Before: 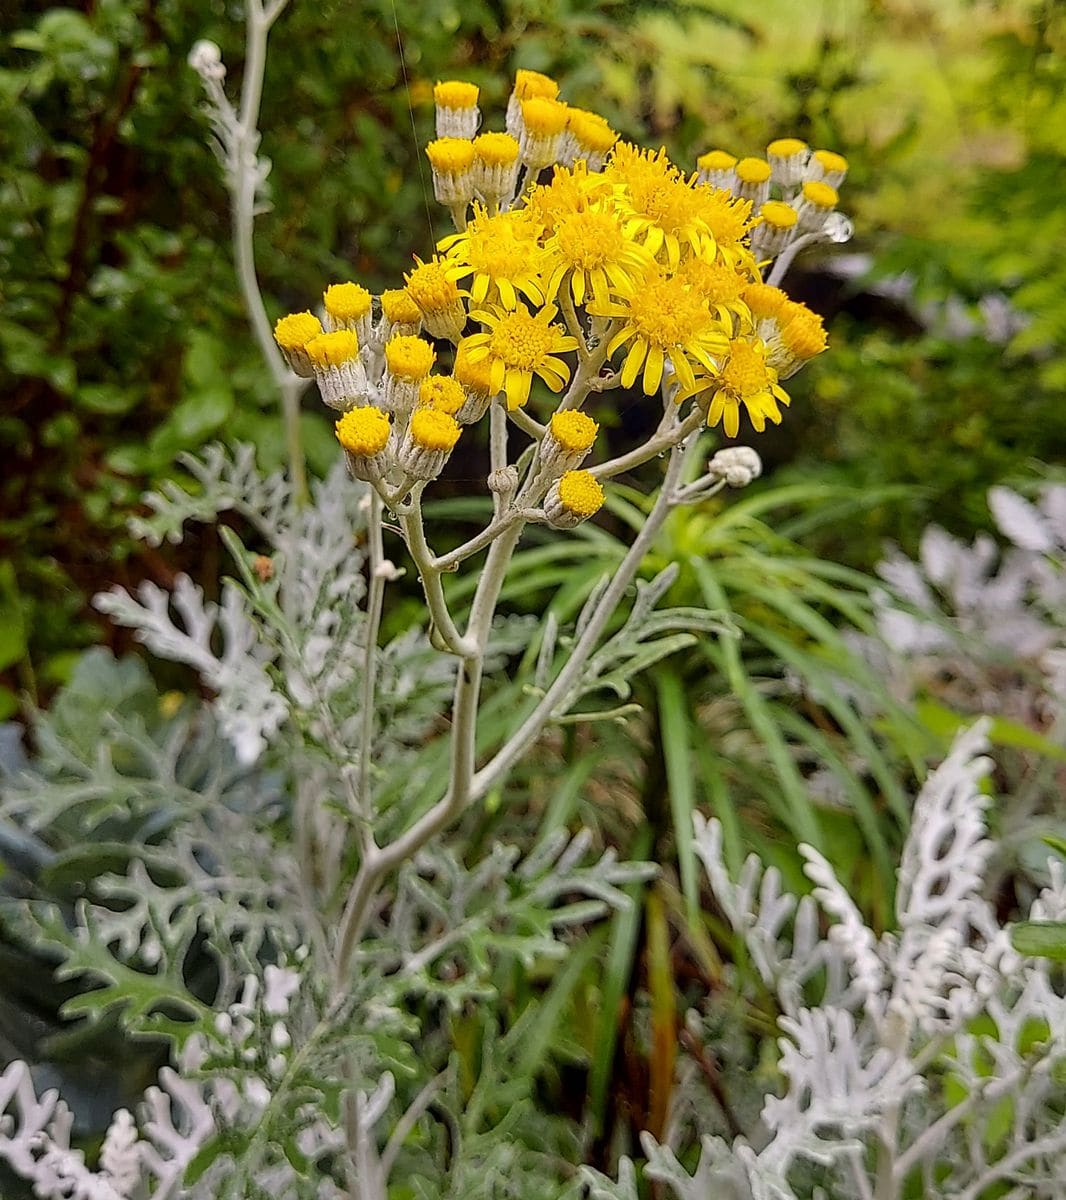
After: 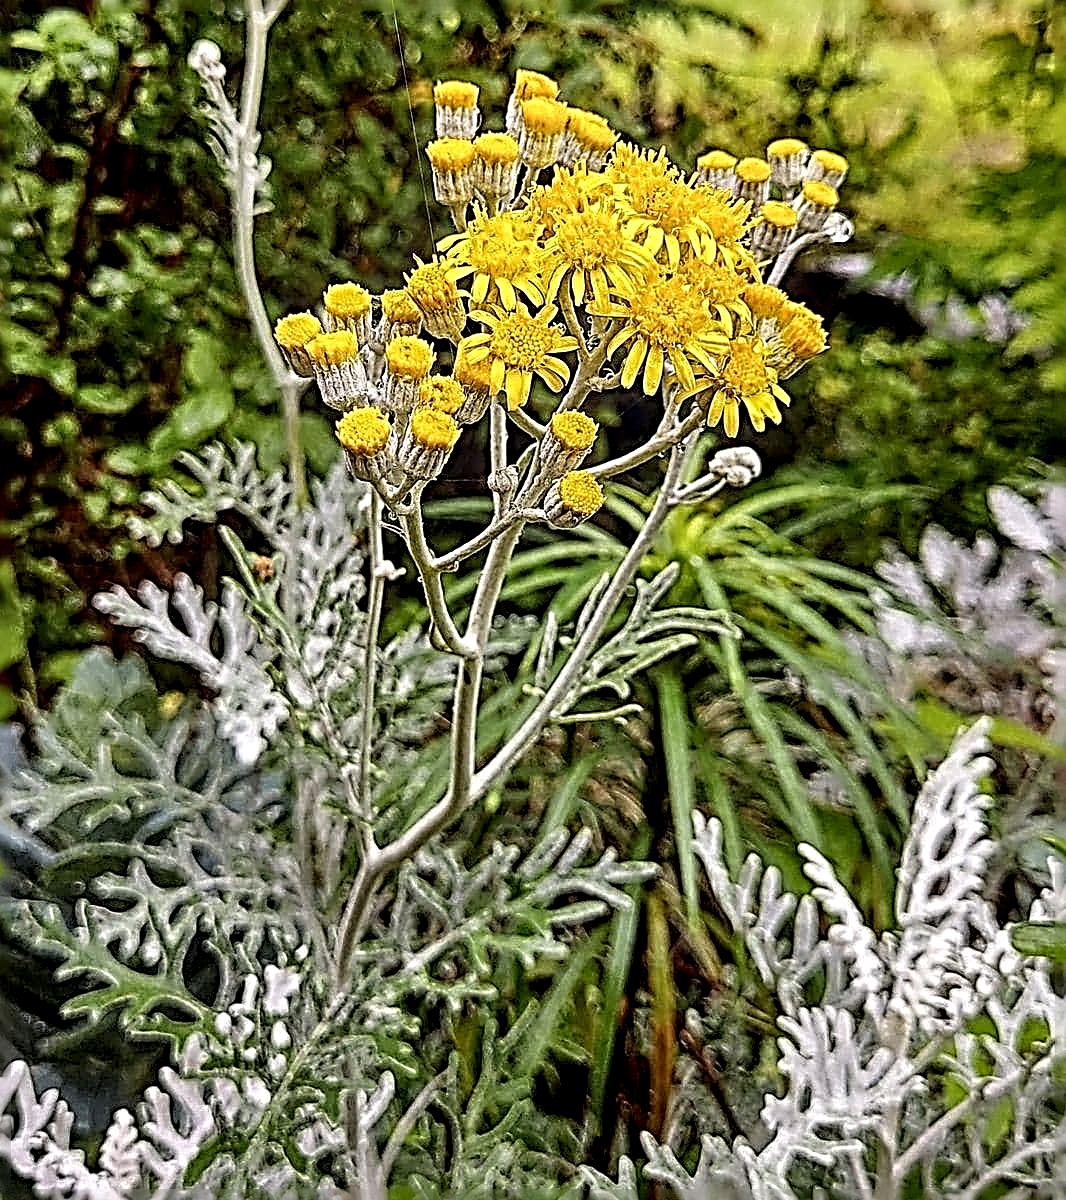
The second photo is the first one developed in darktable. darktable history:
sharpen: radius 4.027, amount 1.998
local contrast: highlights 60%, shadows 62%, detail 160%
shadows and highlights: highlights color adjustment 0.149%, low approximation 0.01, soften with gaussian
